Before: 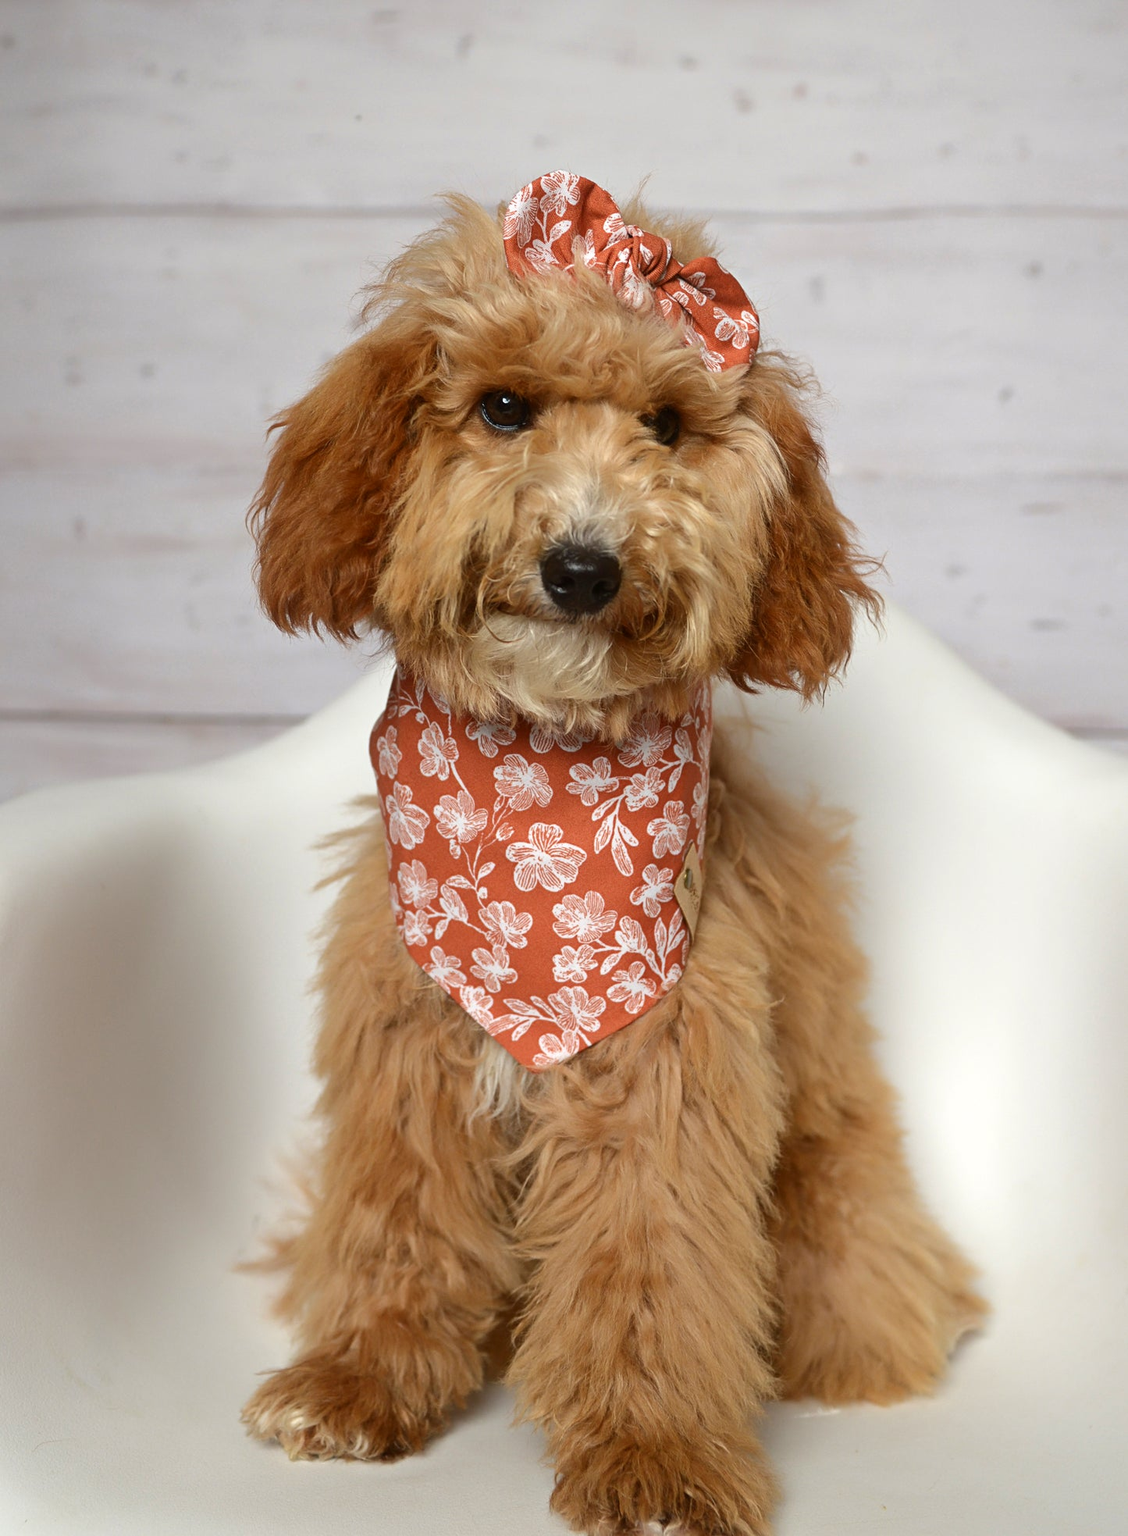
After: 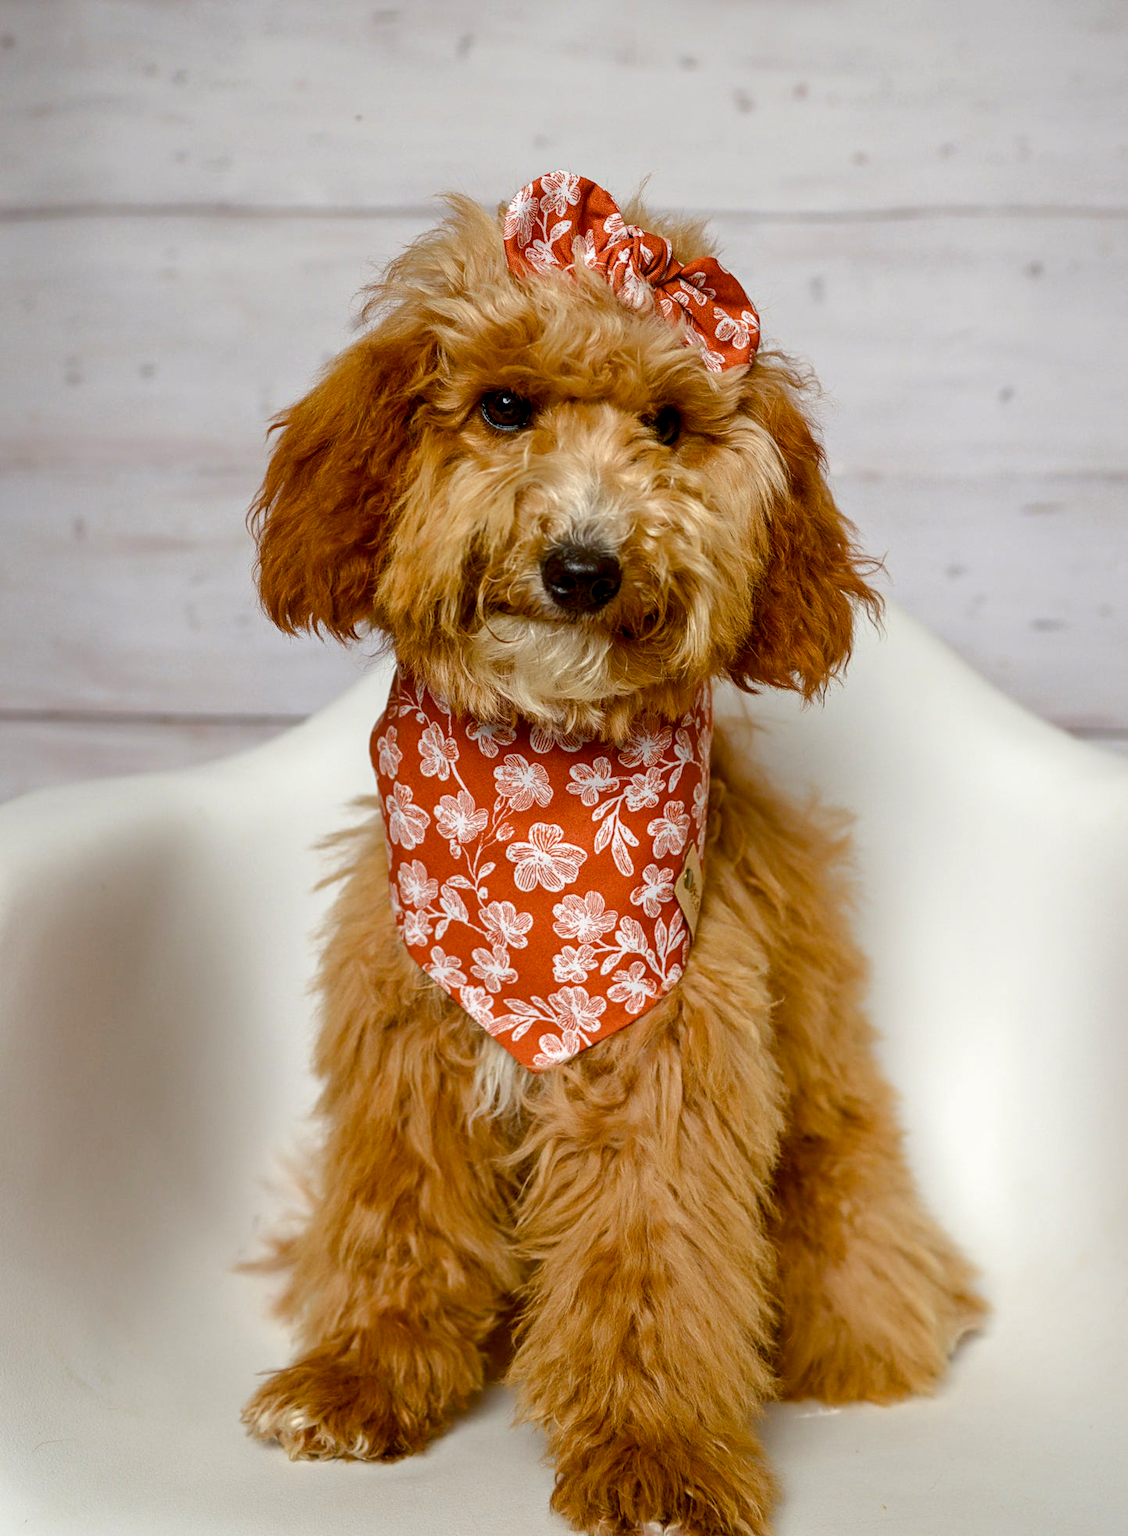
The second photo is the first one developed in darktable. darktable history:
color balance rgb: global offset › luminance -0.5%, perceptual saturation grading › highlights -17.77%, perceptual saturation grading › mid-tones 33.1%, perceptual saturation grading › shadows 50.52%, perceptual brilliance grading › highlights 10.8%, perceptual brilliance grading › shadows -10.8%, global vibrance 24.22%, contrast -25%
local contrast: highlights 61%, detail 143%, midtone range 0.428
